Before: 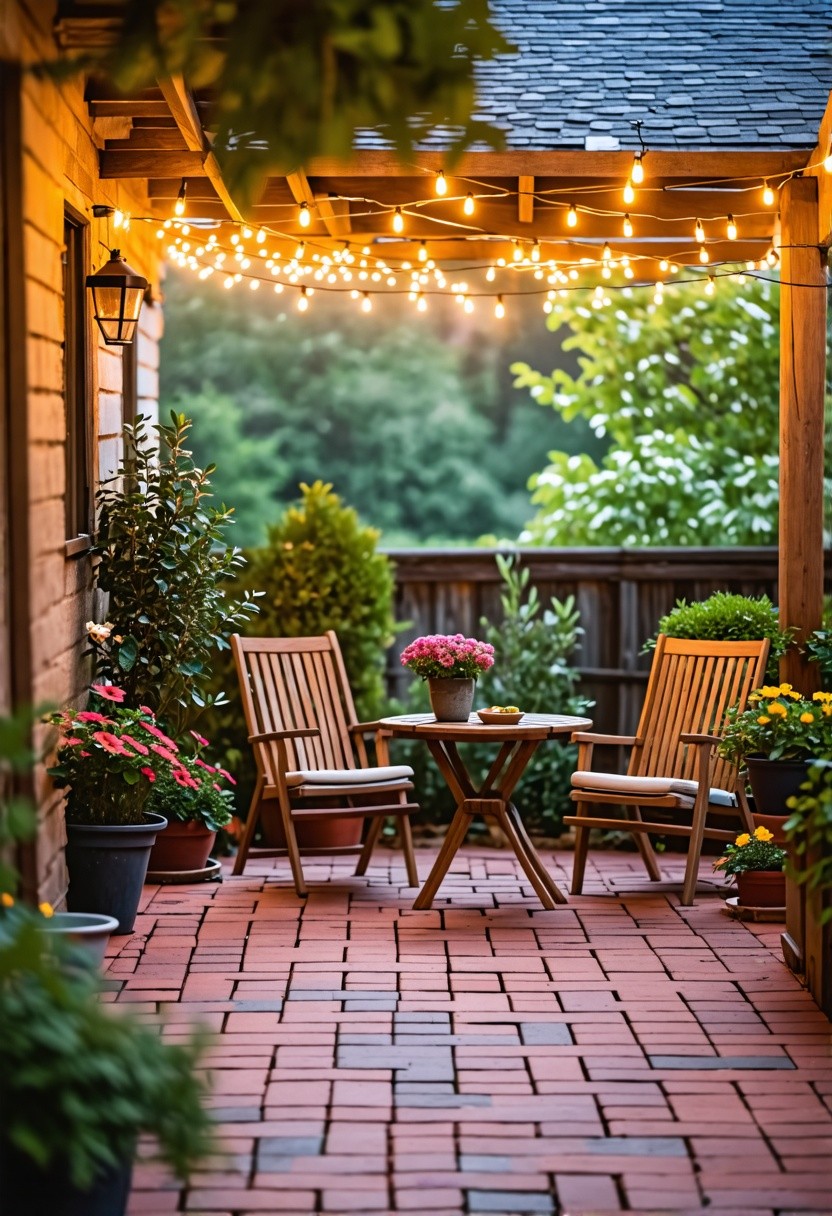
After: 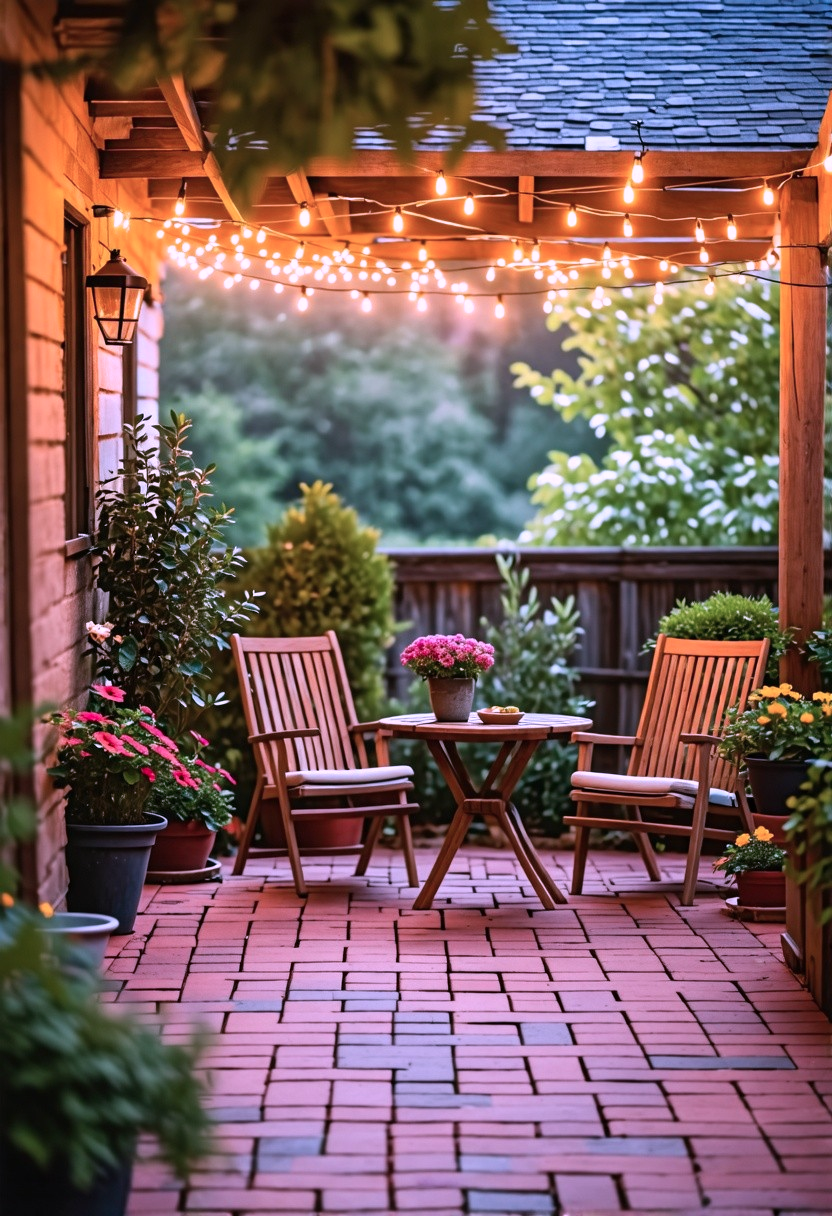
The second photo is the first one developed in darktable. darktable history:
color correction: highlights a* 15.07, highlights b* -25.45
